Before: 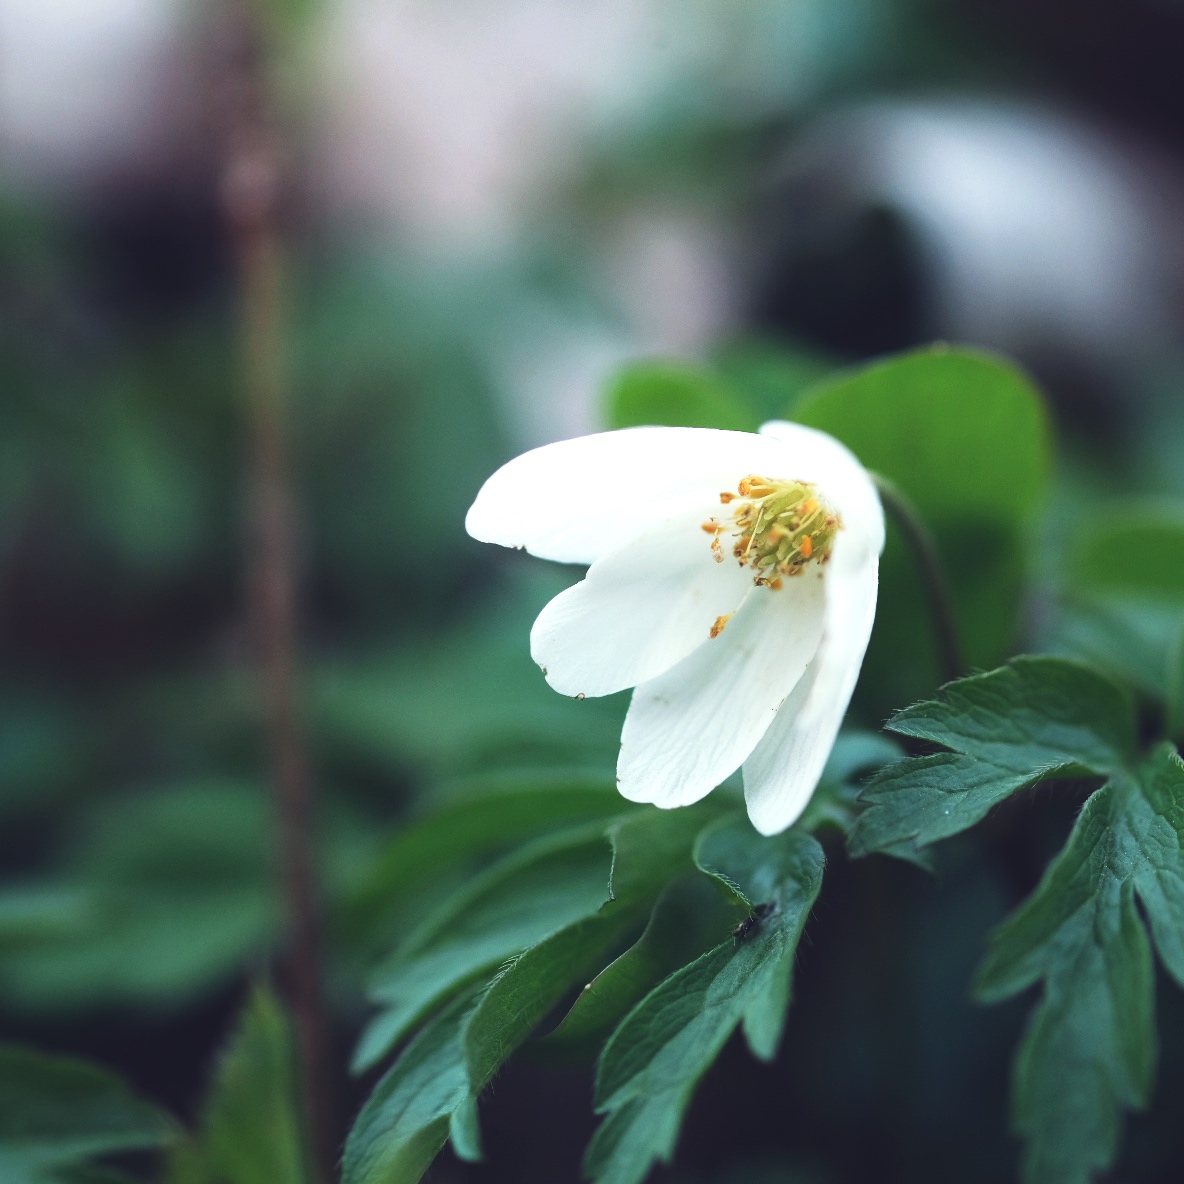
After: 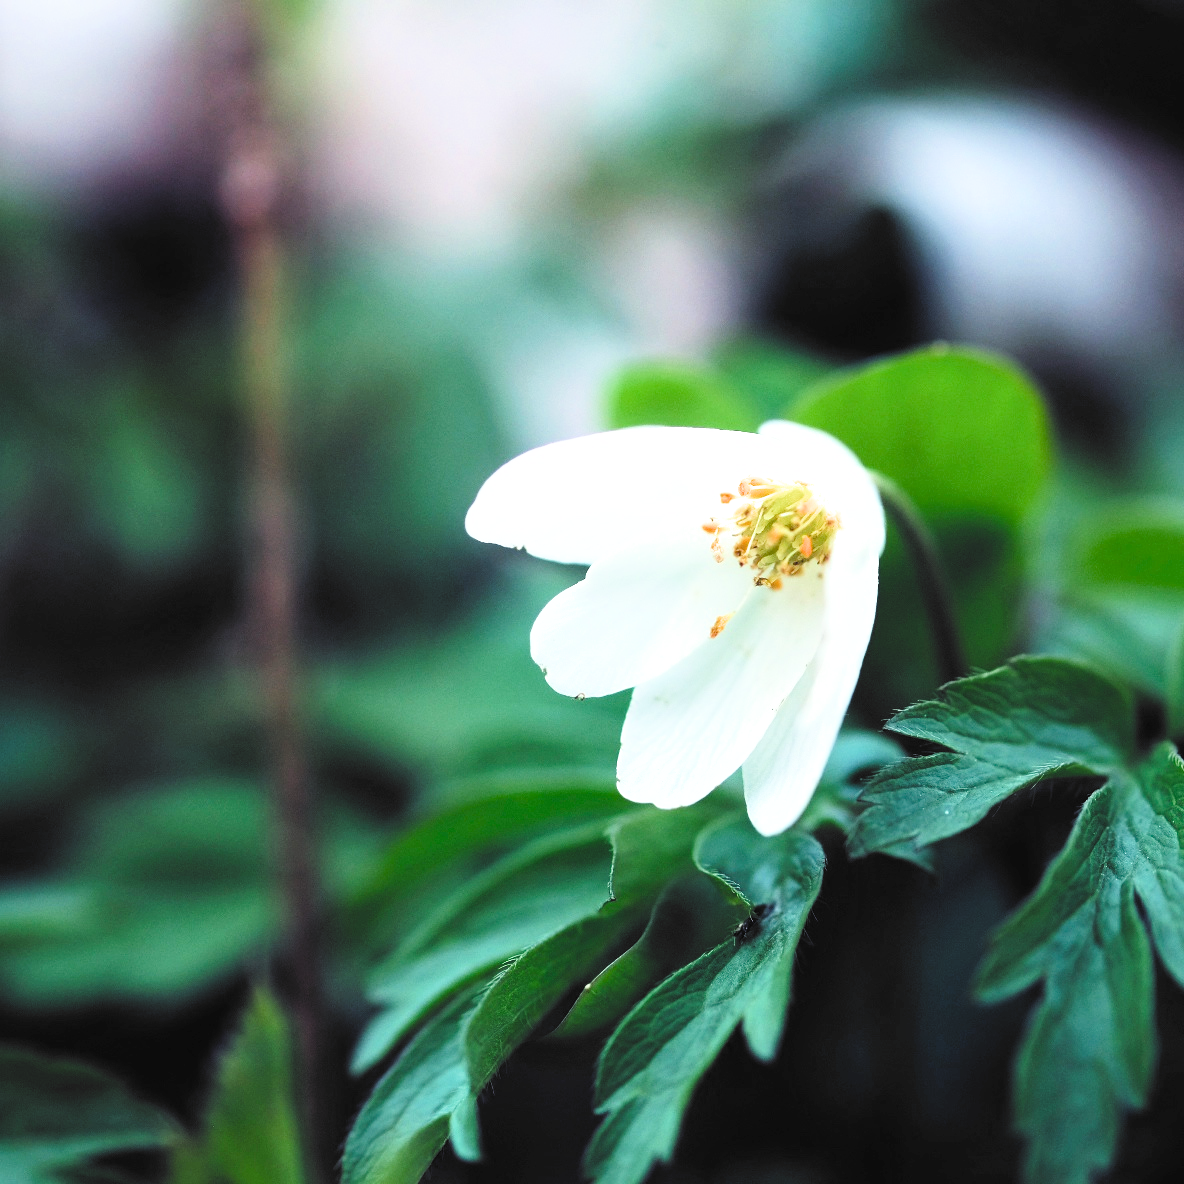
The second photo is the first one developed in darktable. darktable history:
color balance rgb: perceptual saturation grading › global saturation 20%, perceptual saturation grading › highlights -25.008%, perceptual saturation grading › shadows 49.502%, perceptual brilliance grading › global brilliance 10.212%
filmic rgb: black relative exposure -5.06 EV, white relative exposure 3.53 EV, hardness 3.17, contrast 1.297, highlights saturation mix -48.65%, color science v6 (2022)
exposure: black level correction 0.001, exposure 0.499 EV, compensate highlight preservation false
